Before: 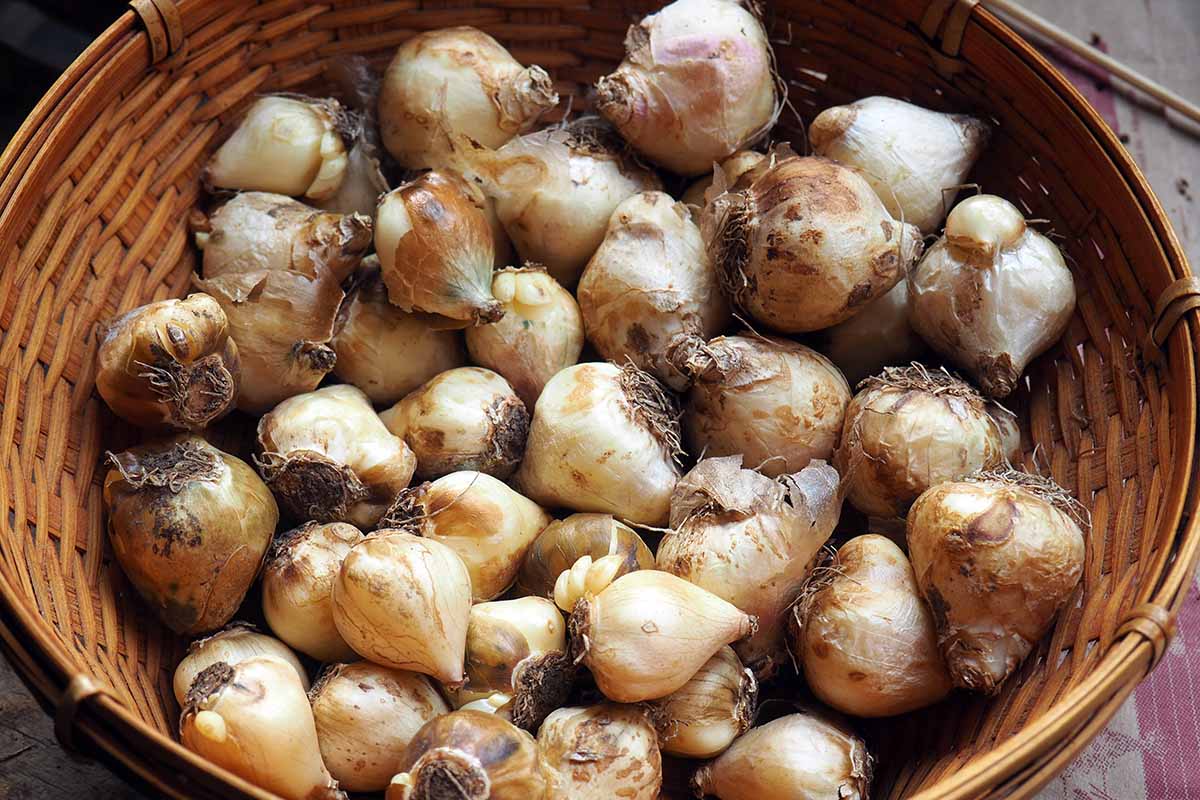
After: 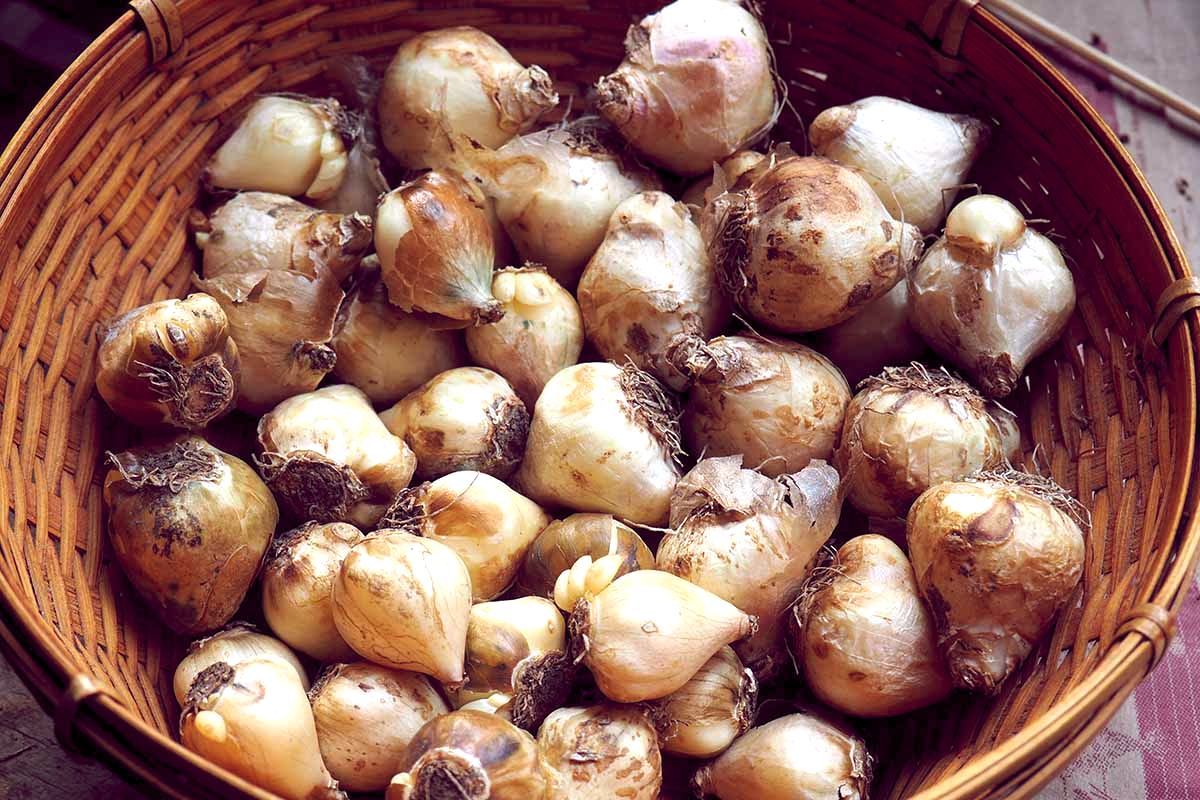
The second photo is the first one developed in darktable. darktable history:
color balance rgb: global offset › chroma 0.276%, global offset › hue 317.27°, perceptual saturation grading › global saturation 0.357%, perceptual brilliance grading › highlights 8.586%, perceptual brilliance grading › mid-tones 3.641%, perceptual brilliance grading › shadows 2.26%
